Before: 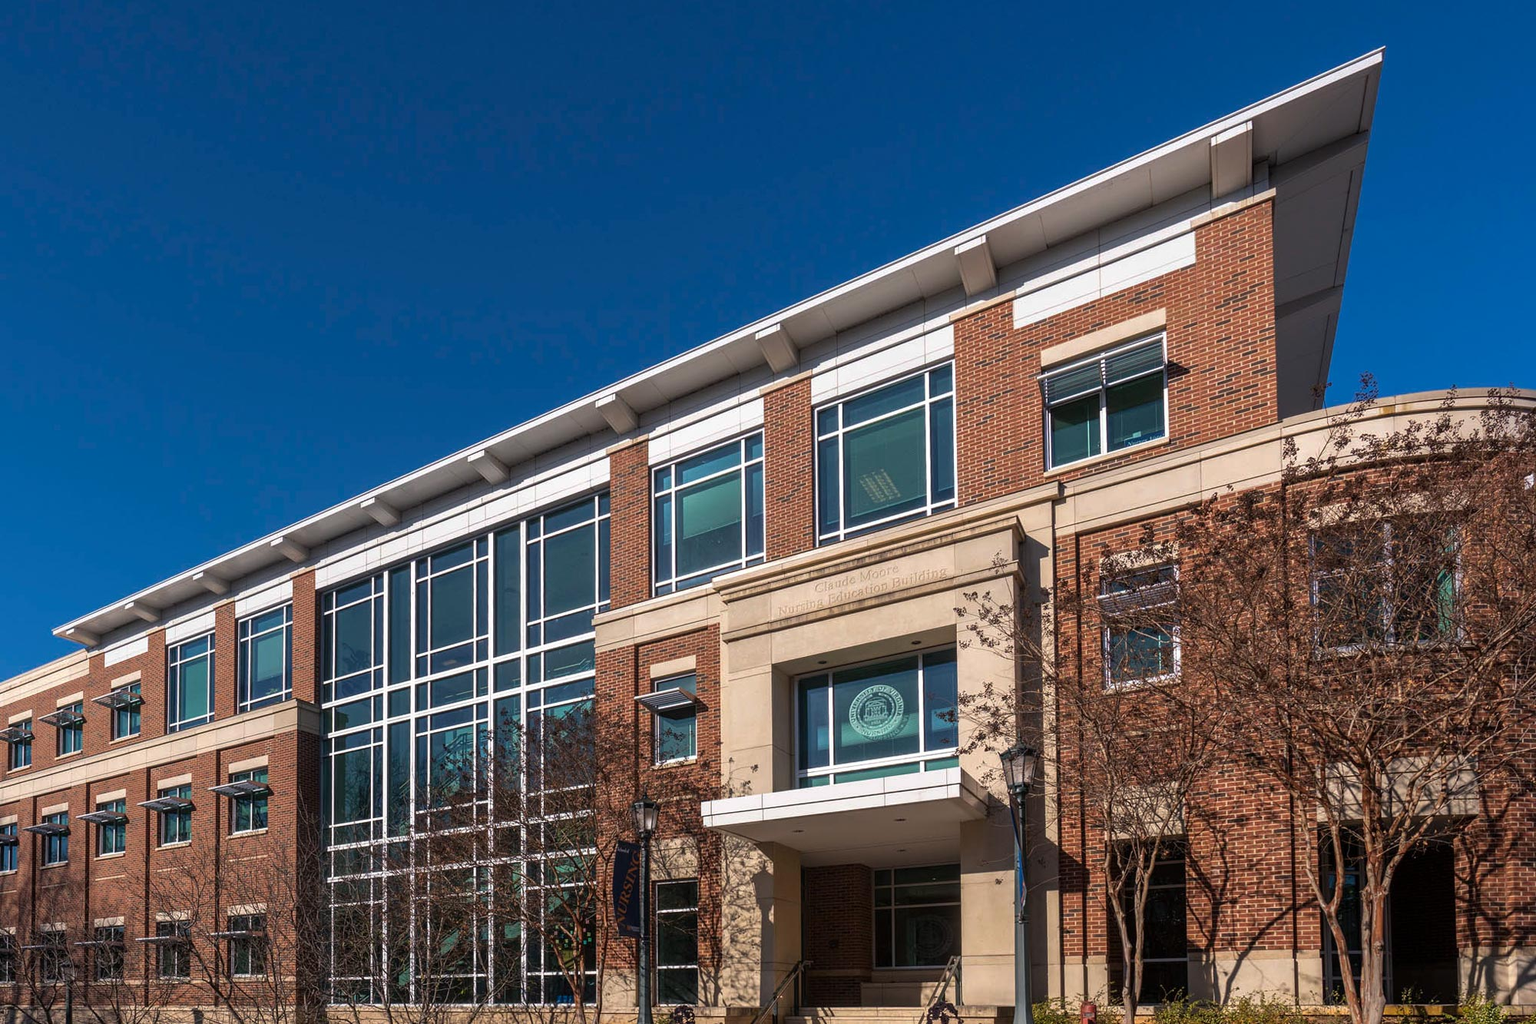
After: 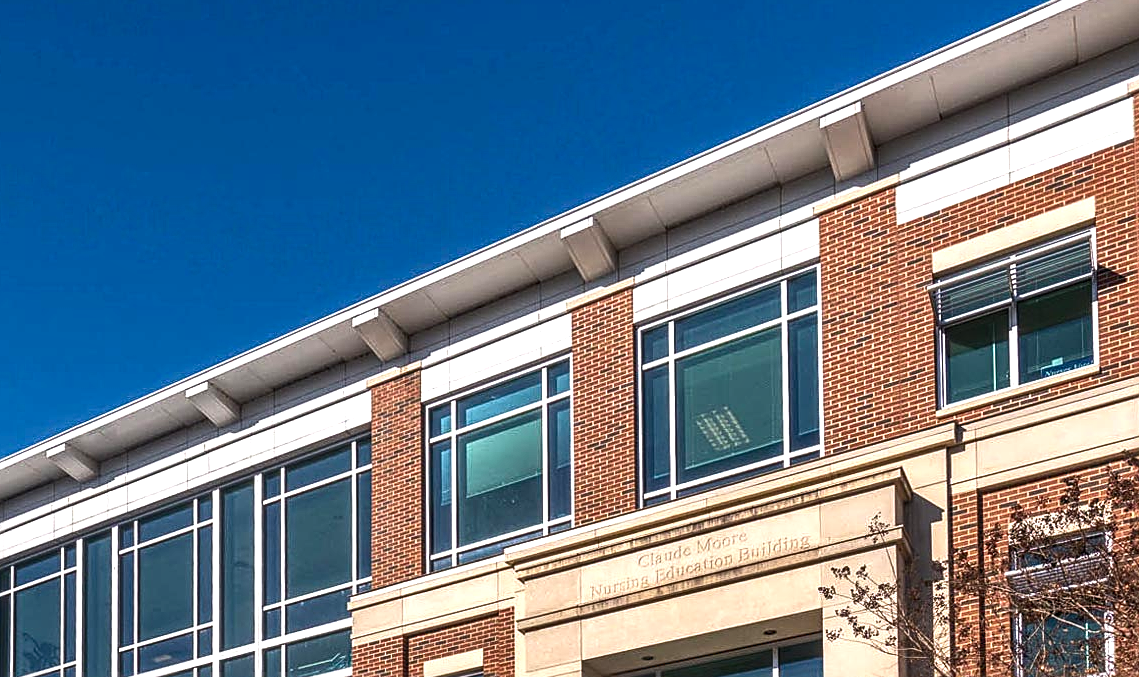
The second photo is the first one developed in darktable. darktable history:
local contrast: on, module defaults
levels: black 0.083%
sharpen: on, module defaults
crop: left 21.181%, top 15.36%, right 21.845%, bottom 33.79%
exposure: black level correction 0, exposure 0.679 EV, compensate highlight preservation false
shadows and highlights: shadows 20.83, highlights -82.15, soften with gaussian
tone curve: curves: ch0 [(0, 0) (0.003, 0.003) (0.011, 0.012) (0.025, 0.024) (0.044, 0.039) (0.069, 0.052) (0.1, 0.072) (0.136, 0.097) (0.177, 0.128) (0.224, 0.168) (0.277, 0.217) (0.335, 0.276) (0.399, 0.345) (0.468, 0.429) (0.543, 0.524) (0.623, 0.628) (0.709, 0.732) (0.801, 0.829) (0.898, 0.919) (1, 1)], color space Lab, independent channels, preserve colors none
